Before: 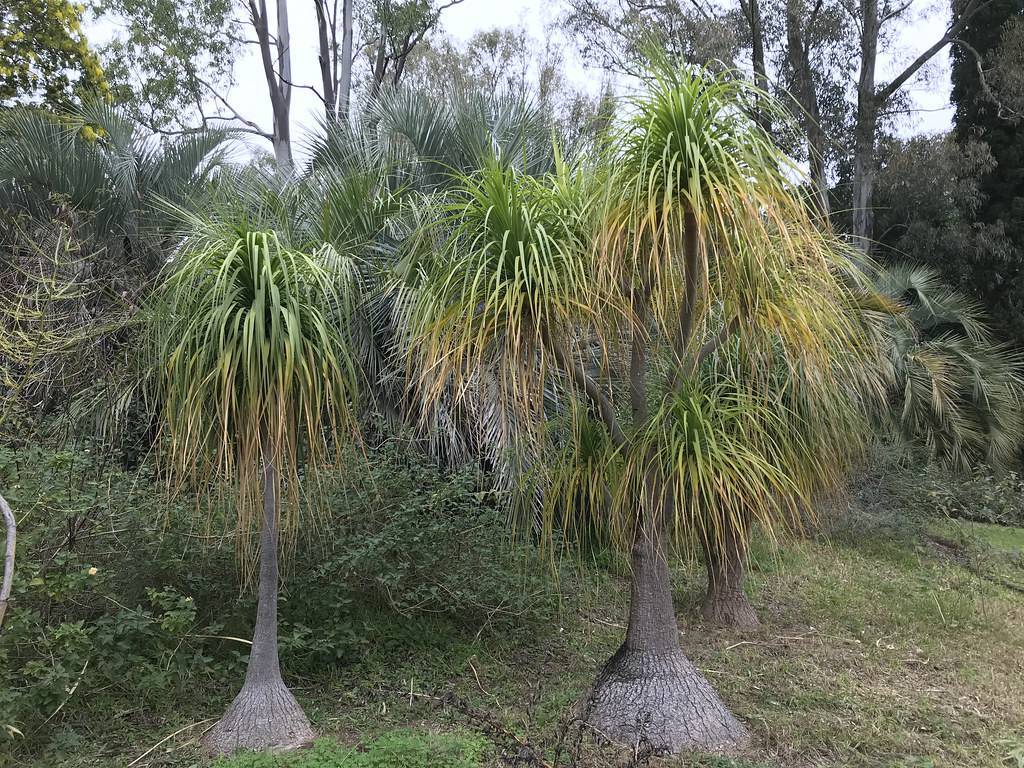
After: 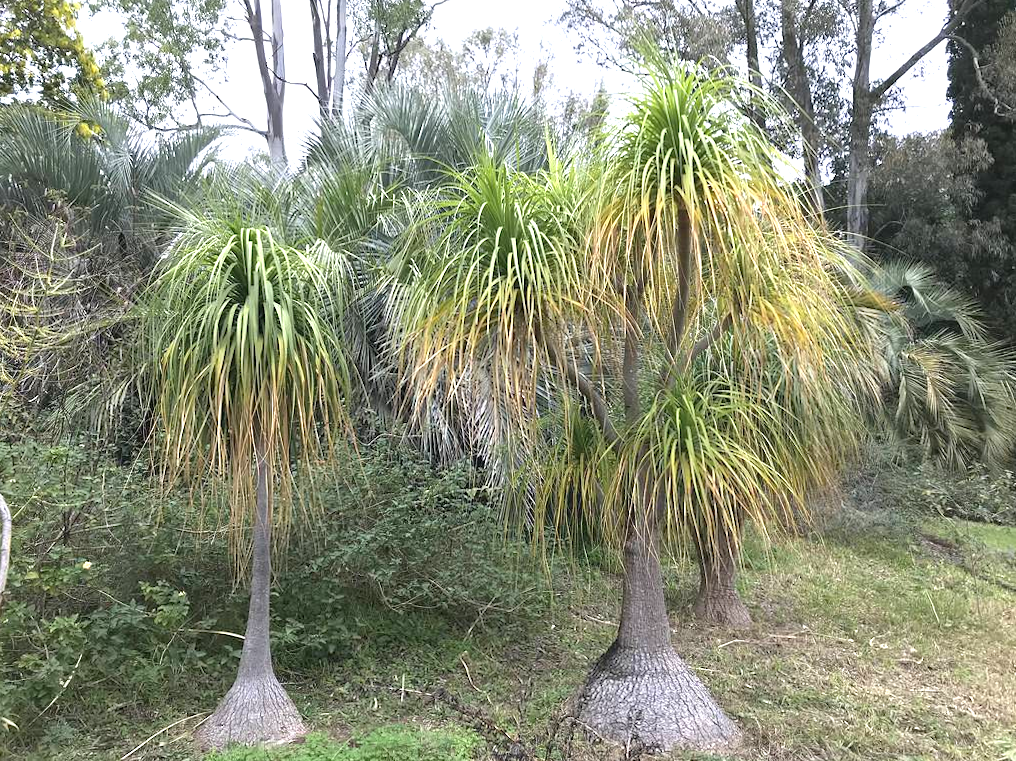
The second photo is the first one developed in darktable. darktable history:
exposure: exposure 0.935 EV, compensate highlight preservation false
rotate and perspective: rotation 0.192°, lens shift (horizontal) -0.015, crop left 0.005, crop right 0.996, crop top 0.006, crop bottom 0.99
